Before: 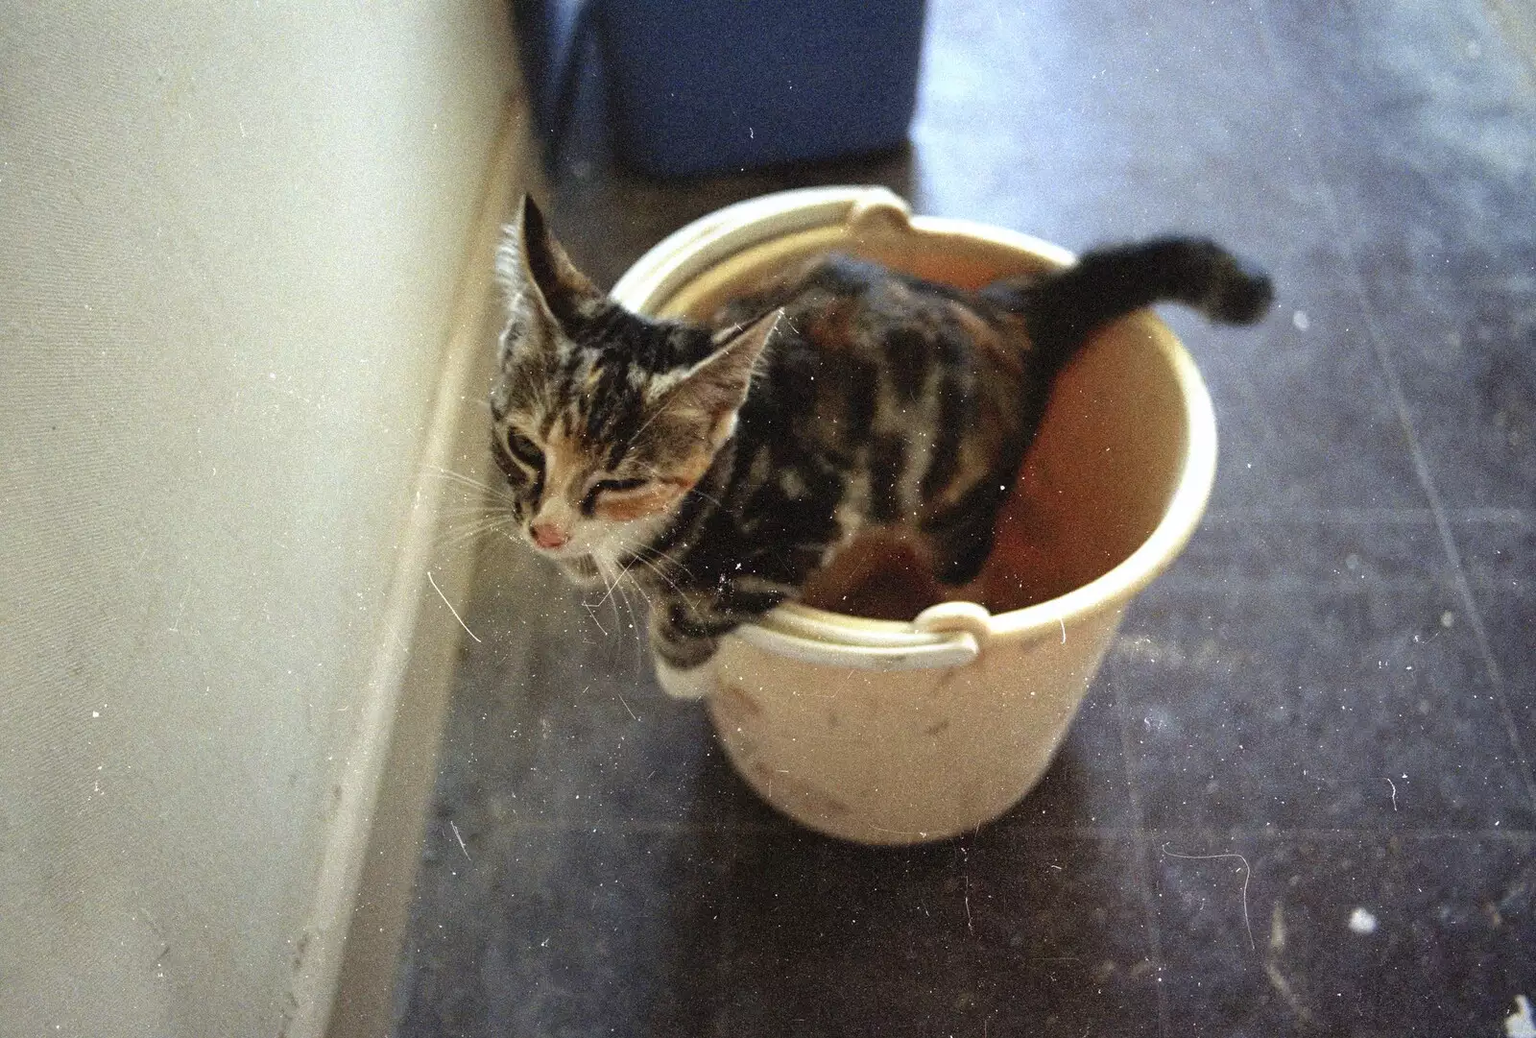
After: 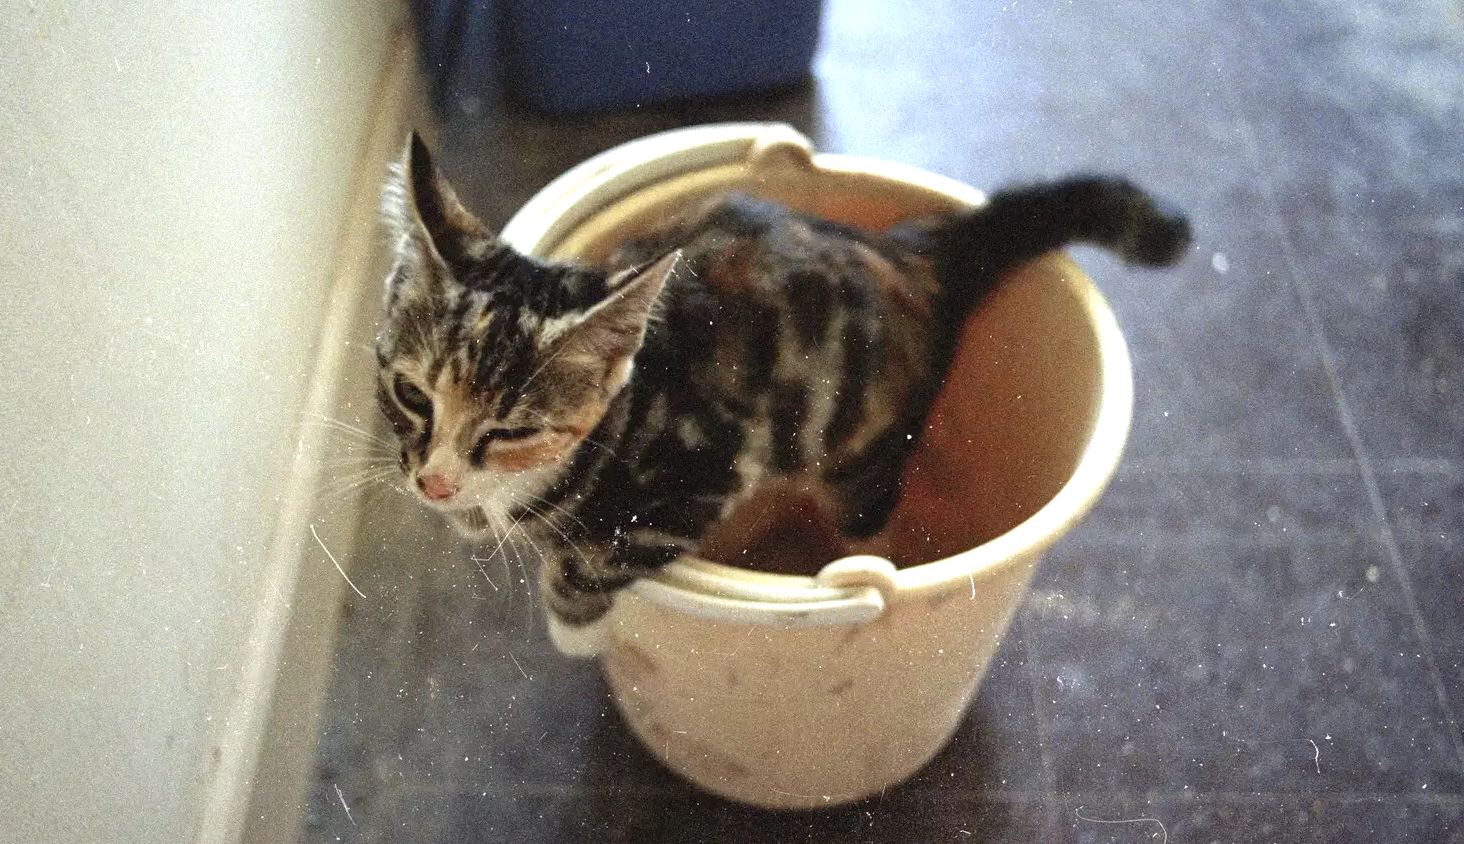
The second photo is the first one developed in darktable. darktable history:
exposure: exposure 0.221 EV, compensate exposure bias true, compensate highlight preservation false
contrast brightness saturation: saturation -0.068
crop: left 8.468%, top 6.596%, bottom 15.238%
